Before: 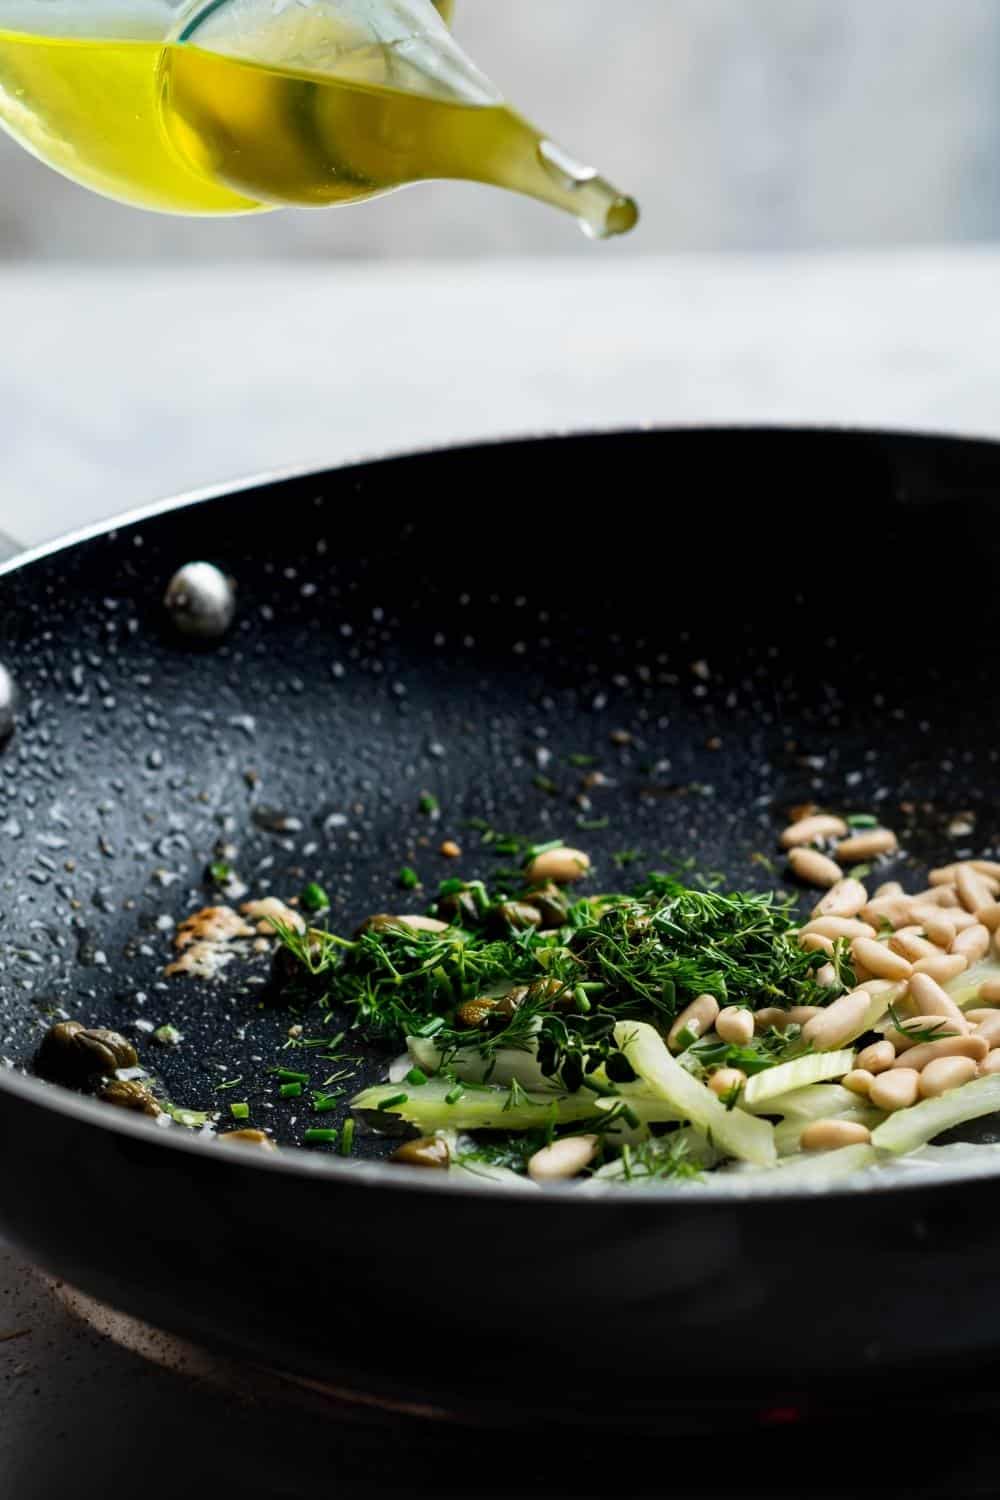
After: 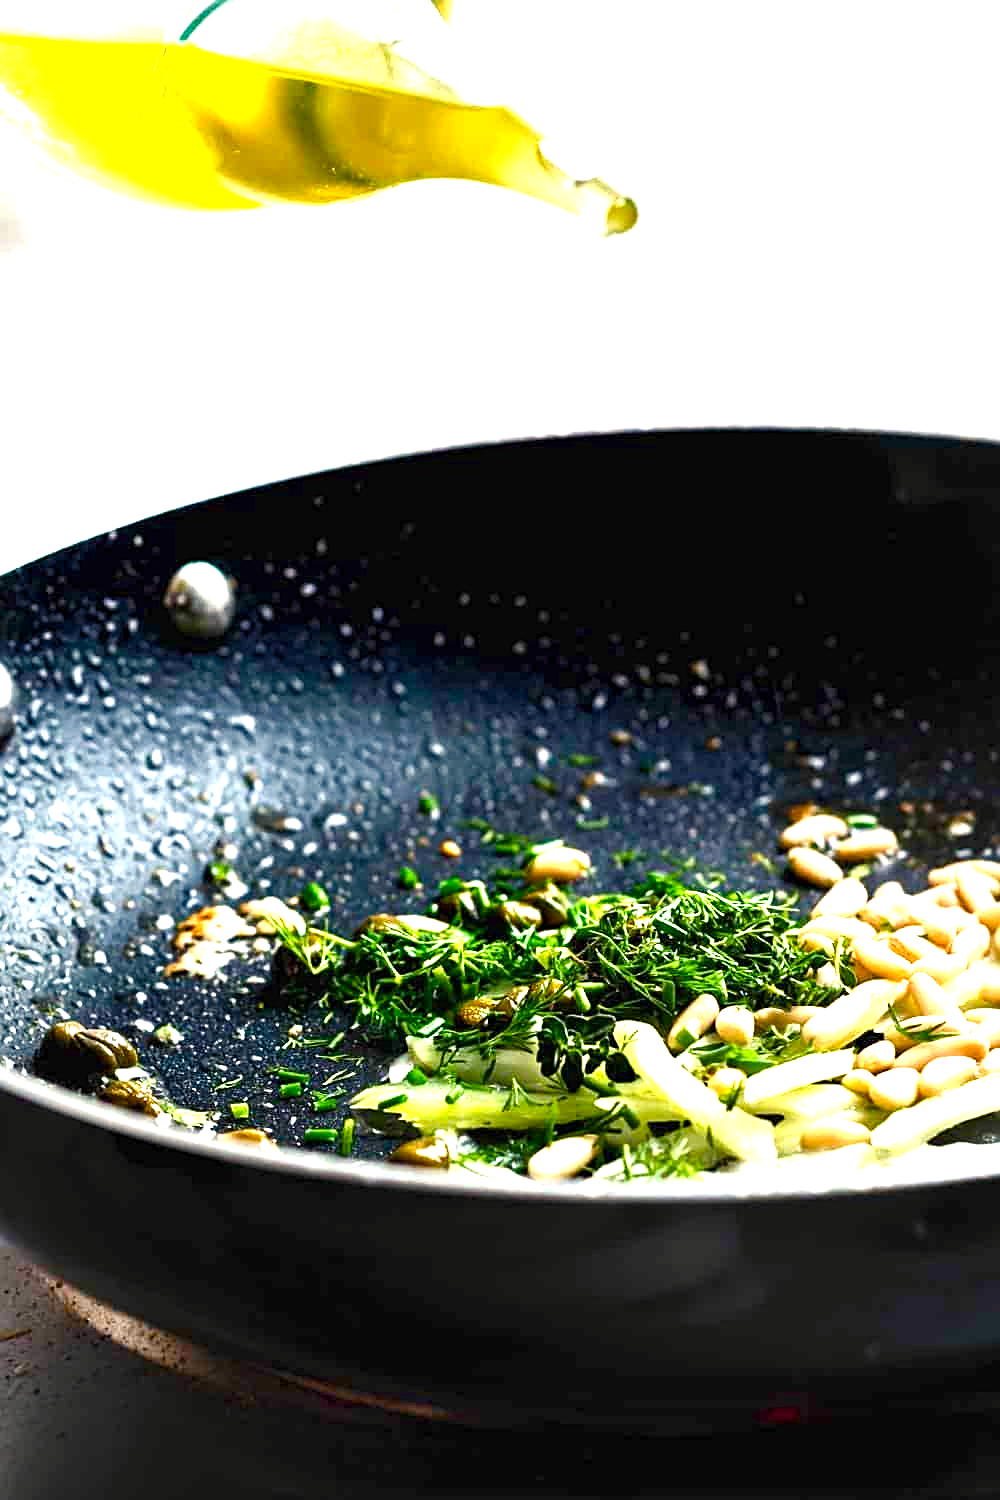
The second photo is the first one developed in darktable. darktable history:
color balance rgb: highlights gain › chroma 2.04%, highlights gain › hue 72.73°, shadows fall-off 102.594%, perceptual saturation grading › global saturation 20%, perceptual saturation grading › highlights -25.494%, perceptual saturation grading › shadows 49.573%, perceptual brilliance grading › highlights 8.031%, perceptual brilliance grading › mid-tones 3.82%, perceptual brilliance grading › shadows 1.182%, mask middle-gray fulcrum 22.326%, global vibrance 18.859%
exposure: black level correction 0, exposure 1.45 EV, compensate highlight preservation false
sharpen: on, module defaults
